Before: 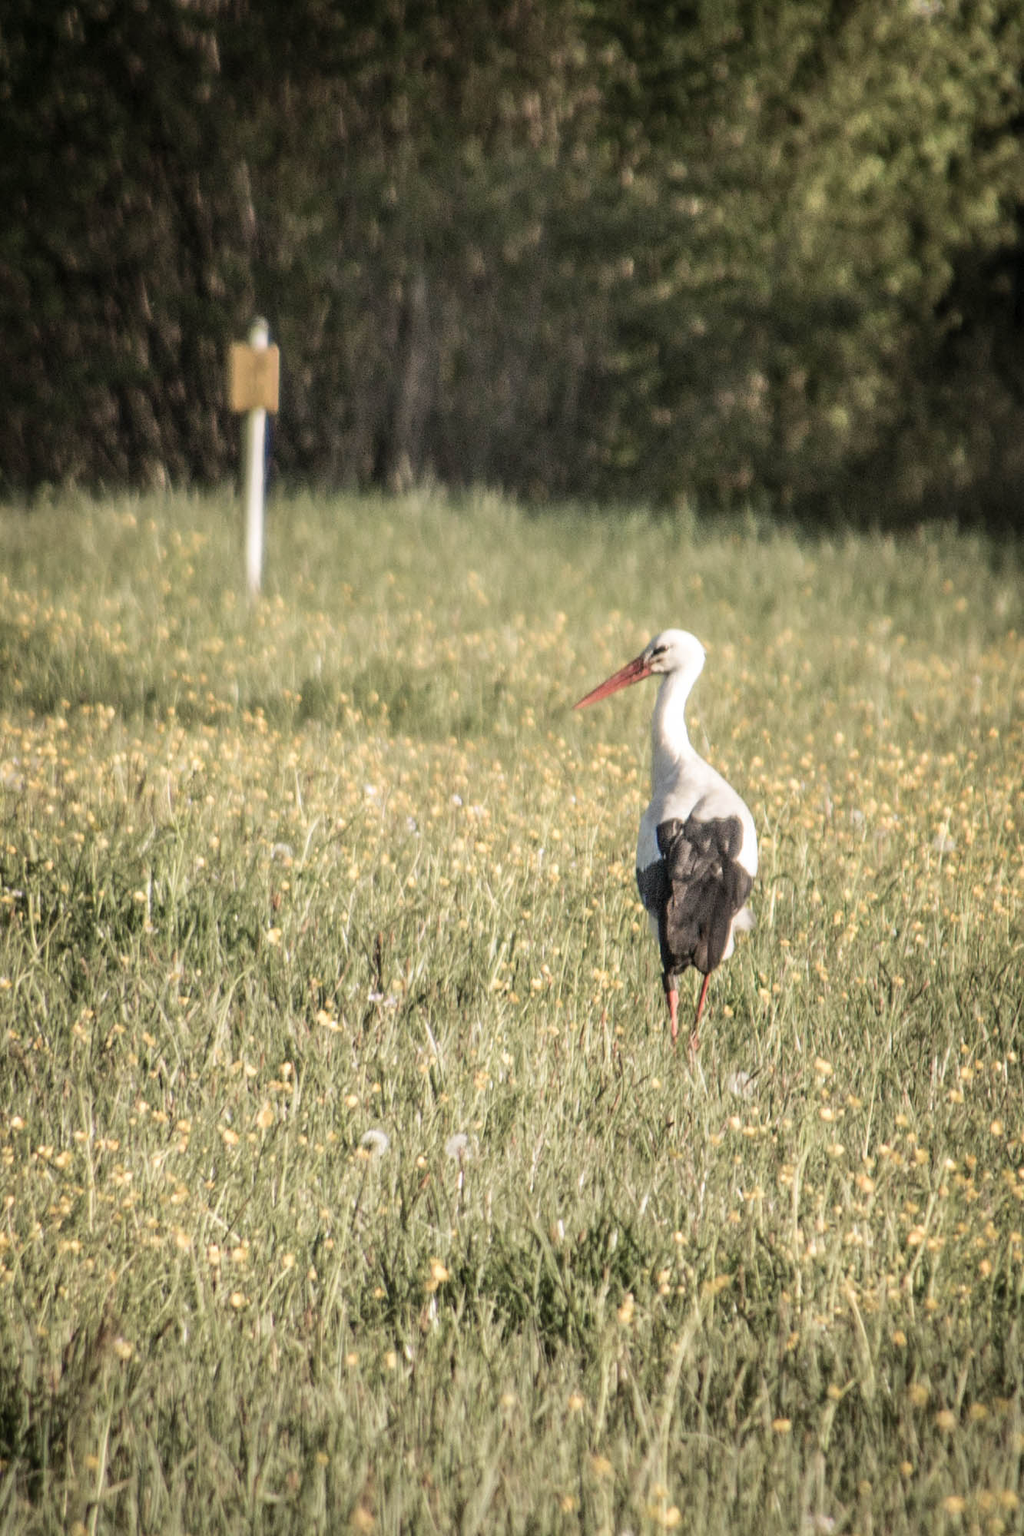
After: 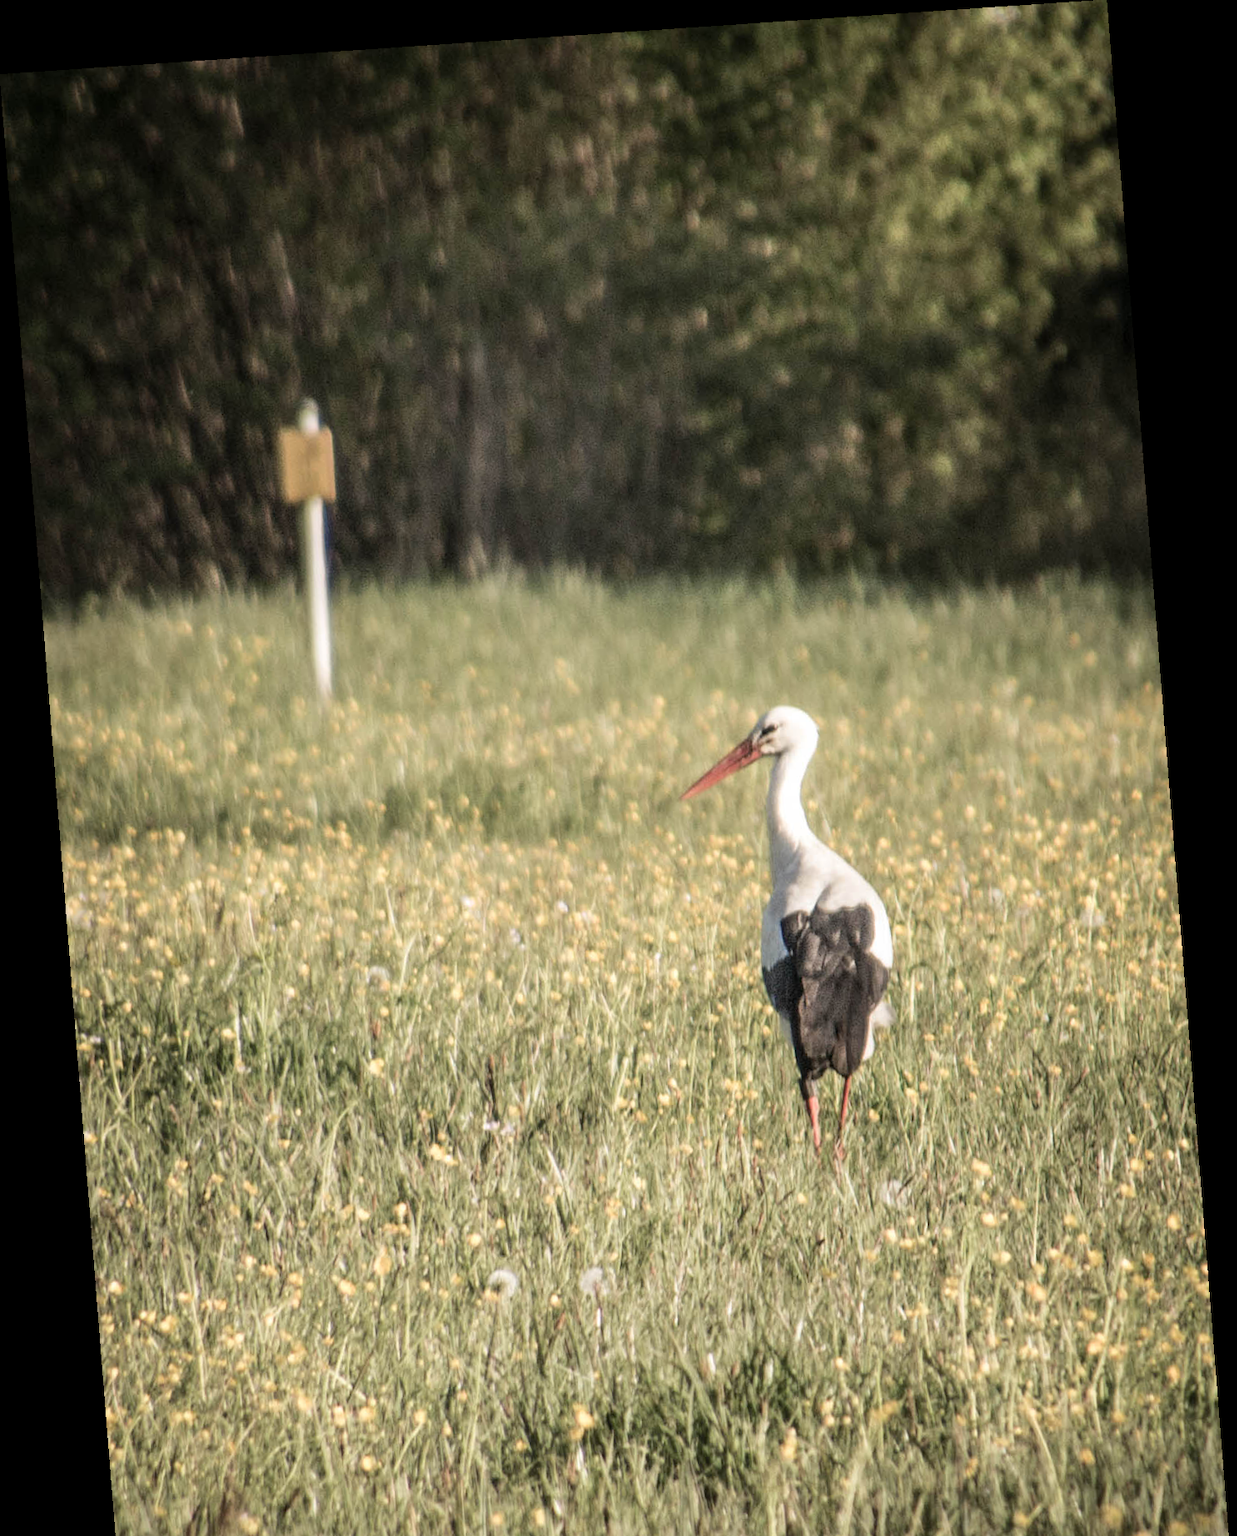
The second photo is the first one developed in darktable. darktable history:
rotate and perspective: rotation -4.2°, shear 0.006, automatic cropping off
crop and rotate: top 0%, bottom 11.49%
